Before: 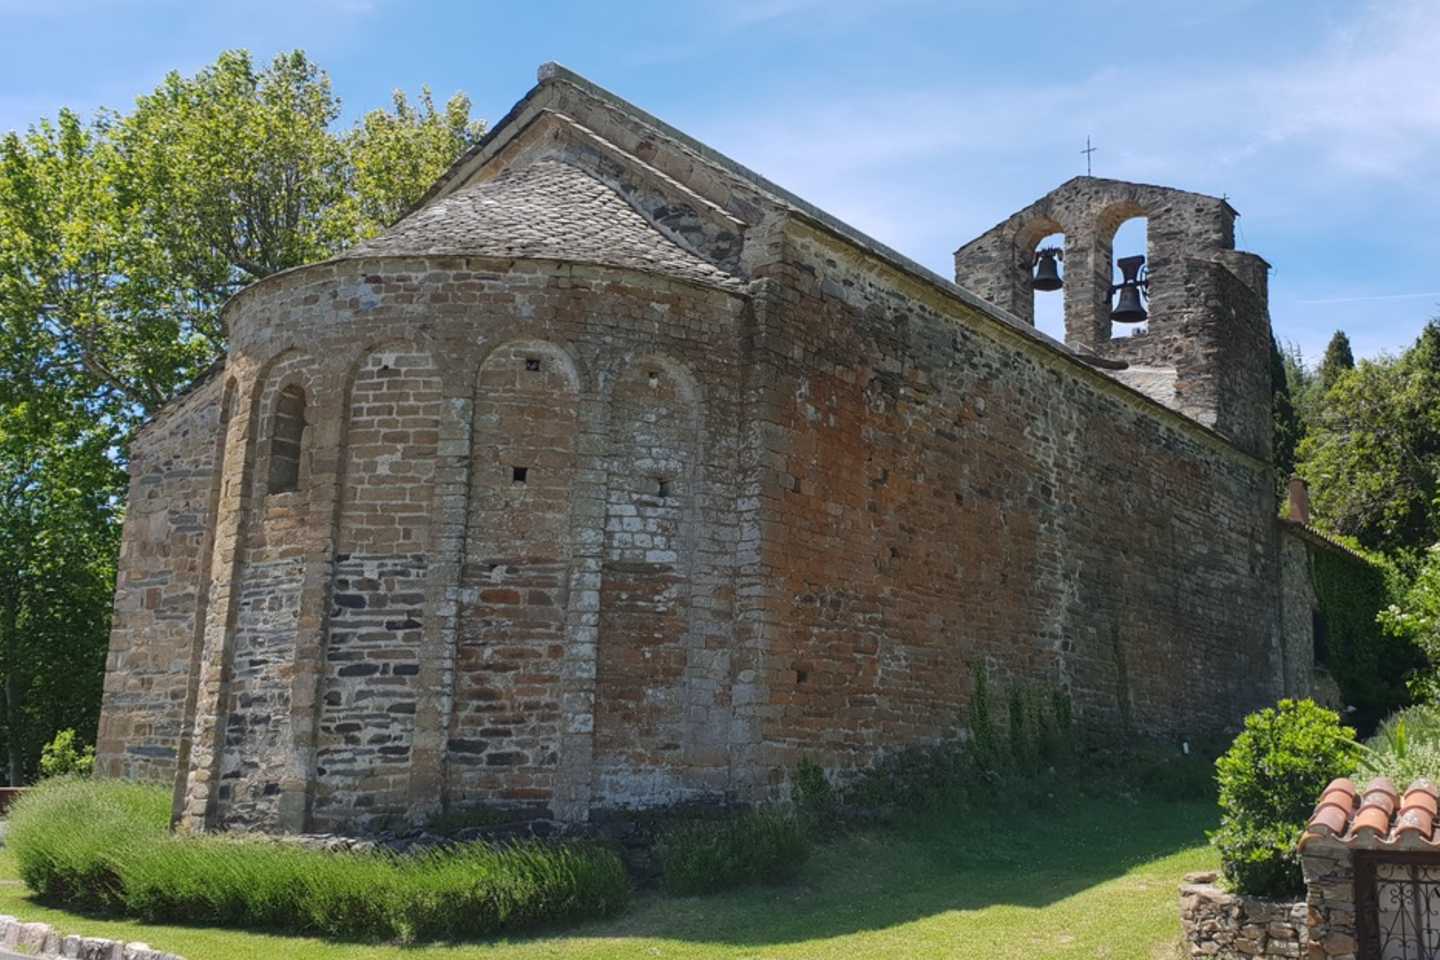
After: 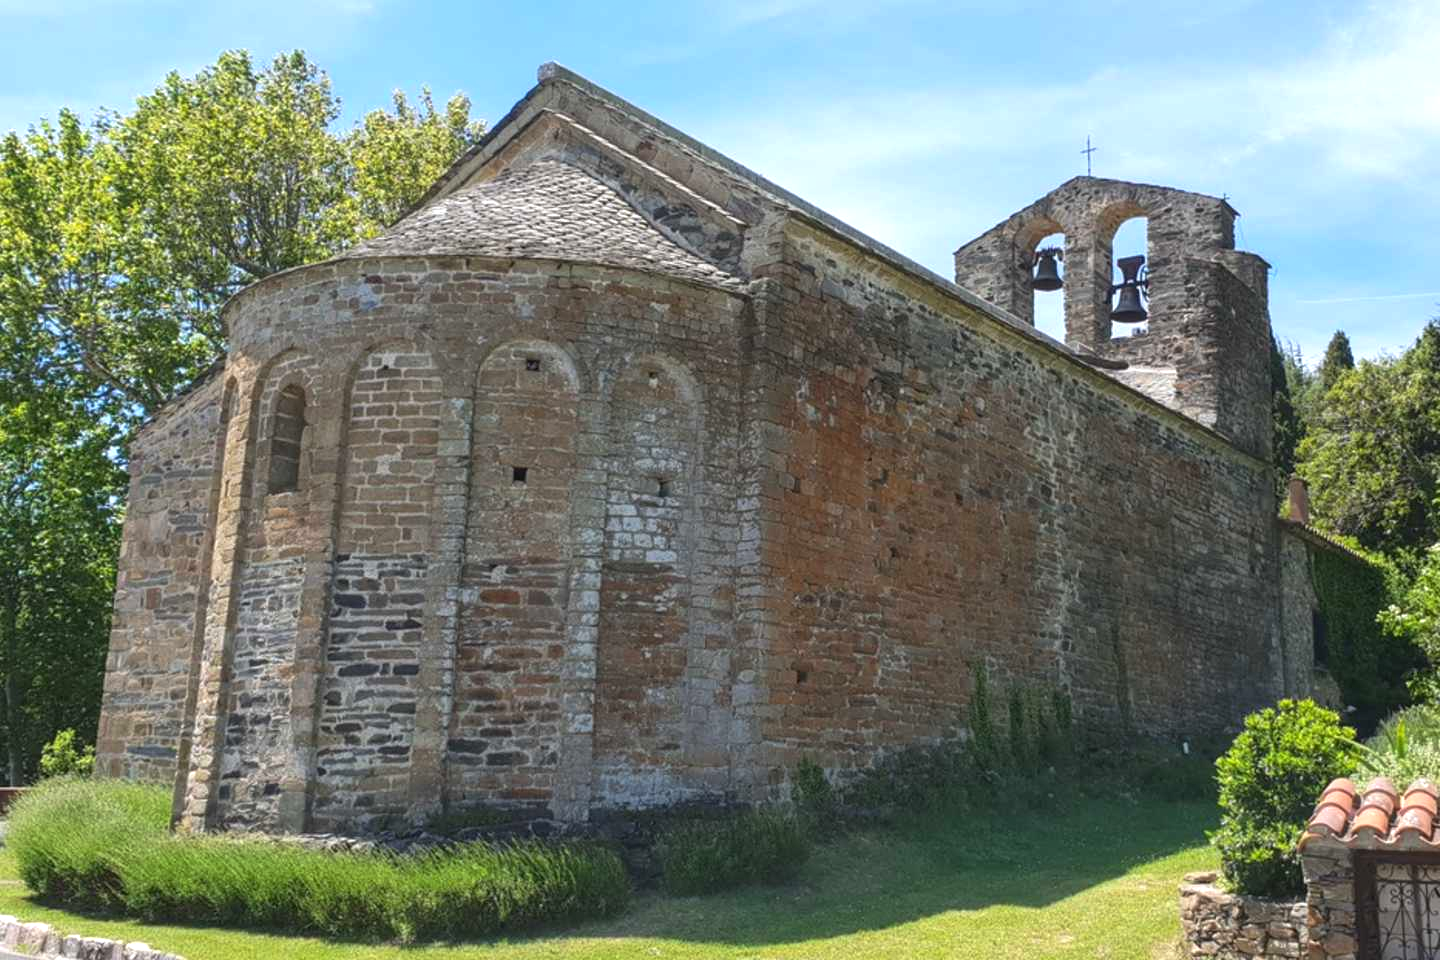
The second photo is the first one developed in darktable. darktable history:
base curve: curves: ch0 [(0, 0) (0.303, 0.277) (1, 1)], preserve colors none
local contrast: detail 109%
exposure: exposure 0.607 EV, compensate highlight preservation false
